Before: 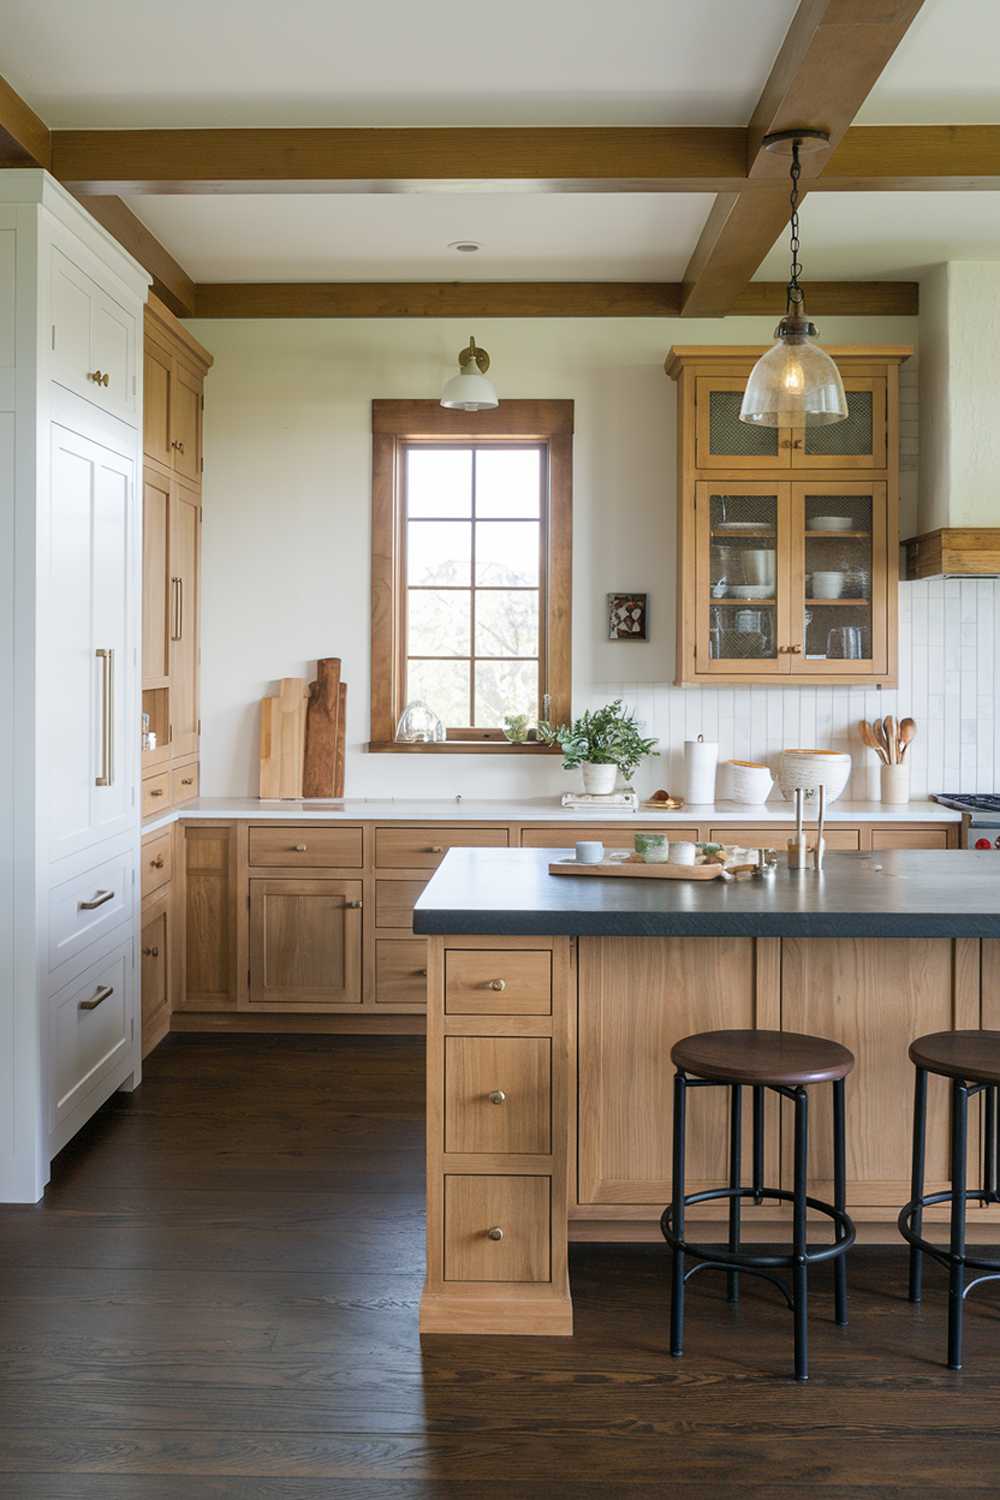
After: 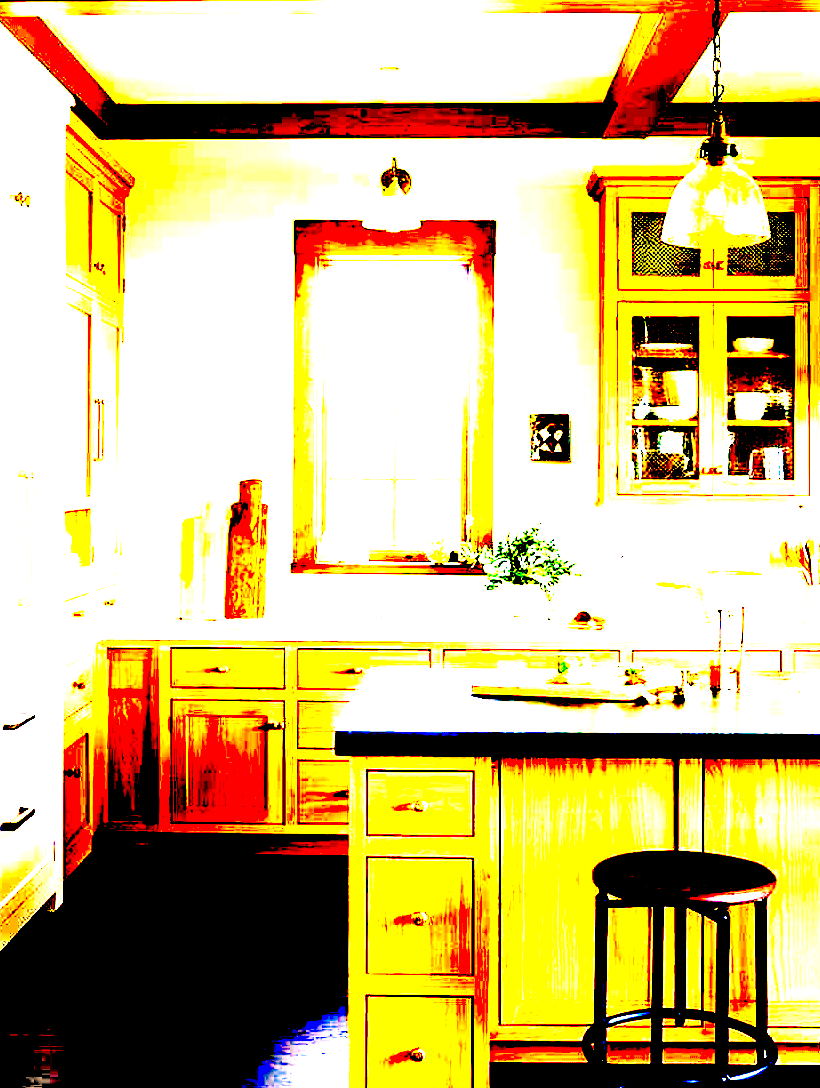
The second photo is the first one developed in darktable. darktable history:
color correction: highlights a* 18.49, highlights b* 35.12, shadows a* 1.51, shadows b* 6, saturation 1.05
exposure: black level correction 0.099, exposure 2.965 EV, compensate exposure bias true, compensate highlight preservation false
crop: left 7.877%, top 11.955%, right 10.035%, bottom 15.461%
